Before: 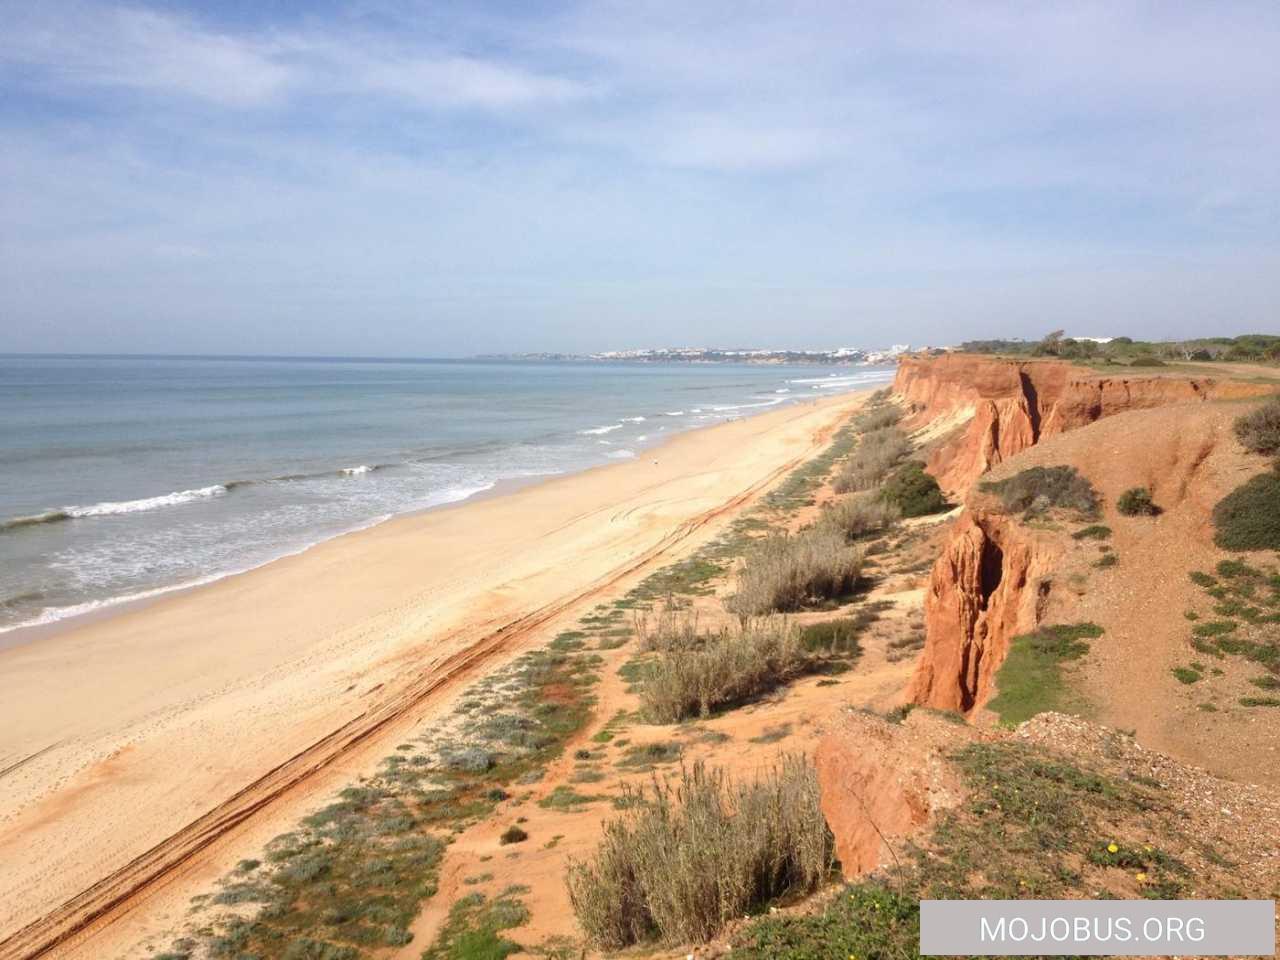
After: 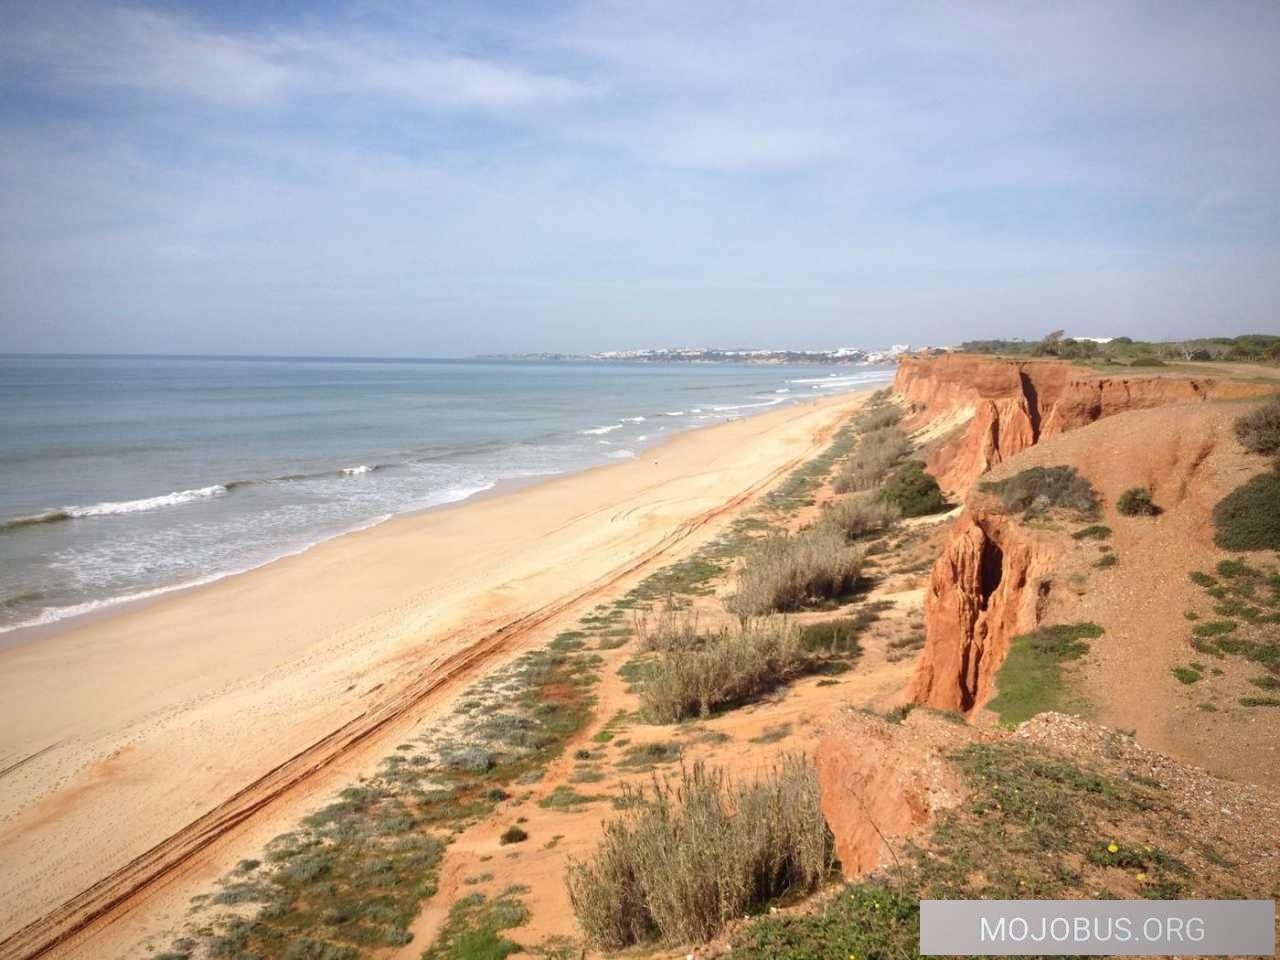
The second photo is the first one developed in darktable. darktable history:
vignetting: saturation -0.003, unbound false
